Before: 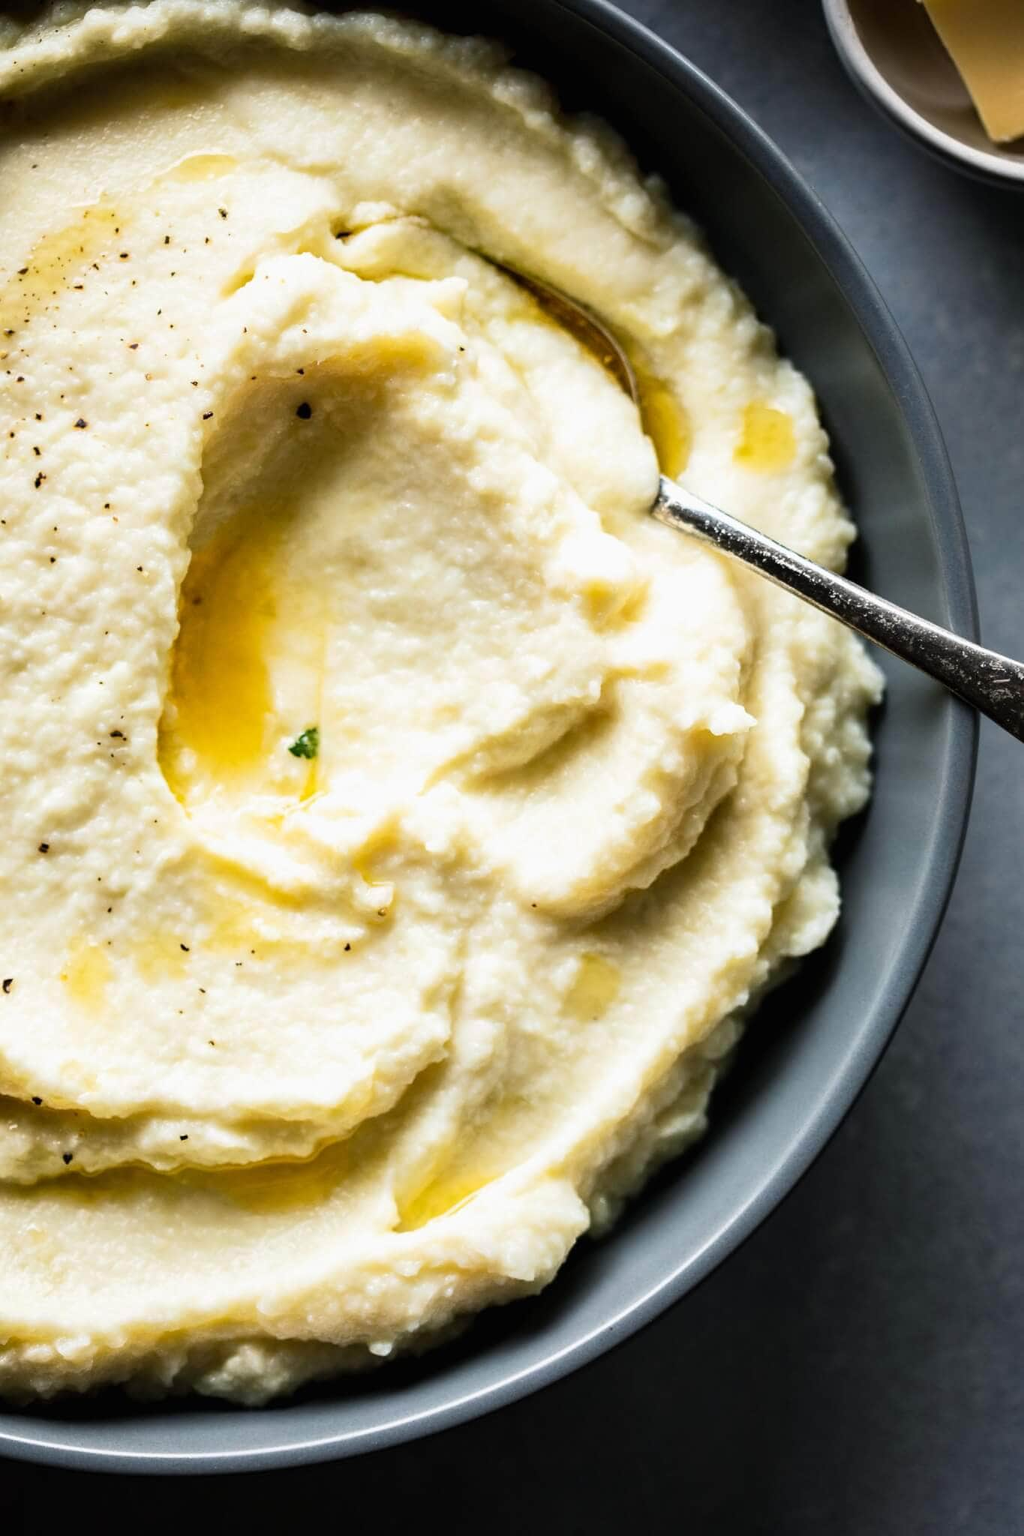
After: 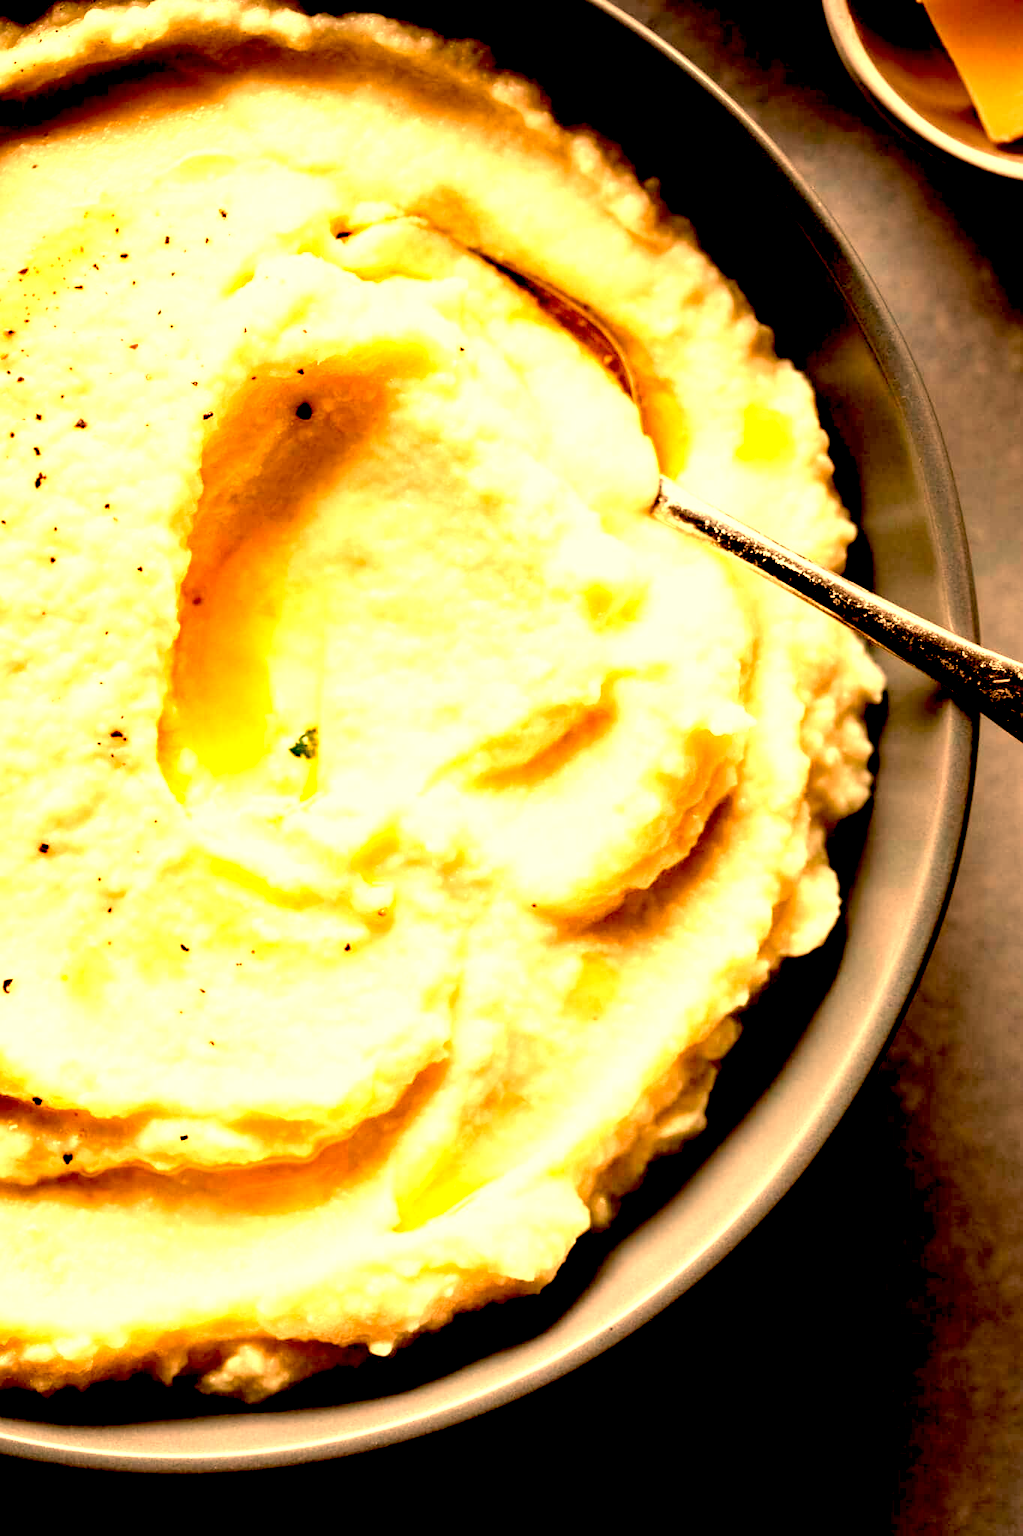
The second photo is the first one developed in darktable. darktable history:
exposure: black level correction 0.035, exposure 0.9 EV, compensate highlight preservation false
white balance: red 1.467, blue 0.684
